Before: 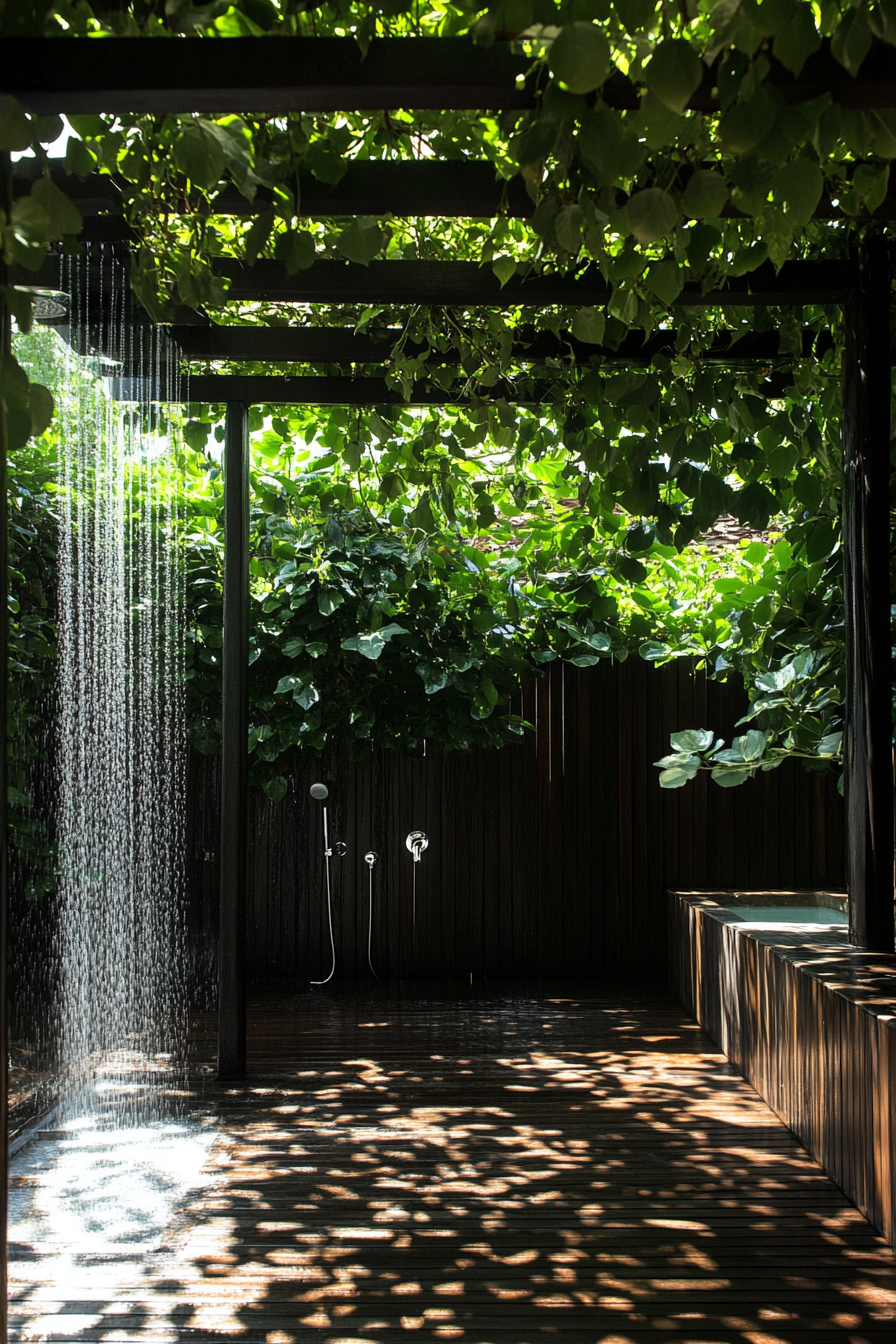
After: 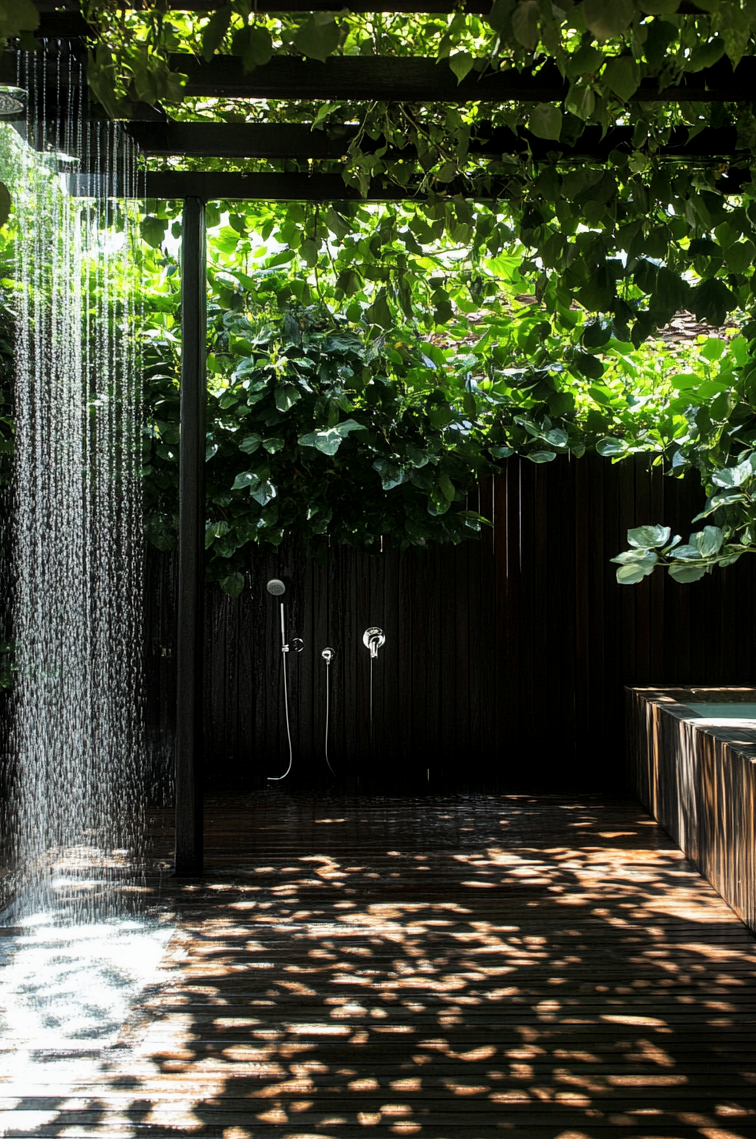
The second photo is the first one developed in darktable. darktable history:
exposure: black level correction 0.001, exposure -0.121 EV, compensate highlight preservation false
crop and rotate: left 4.854%, top 15.212%, right 10.67%
local contrast: highlights 105%, shadows 97%, detail 119%, midtone range 0.2
